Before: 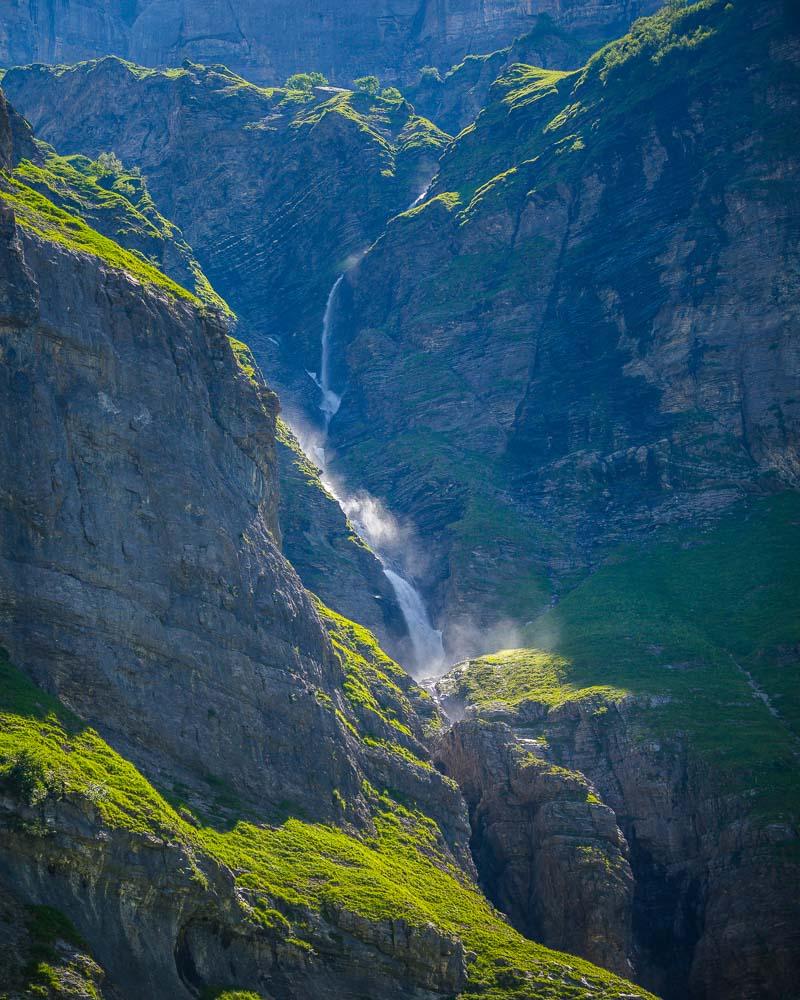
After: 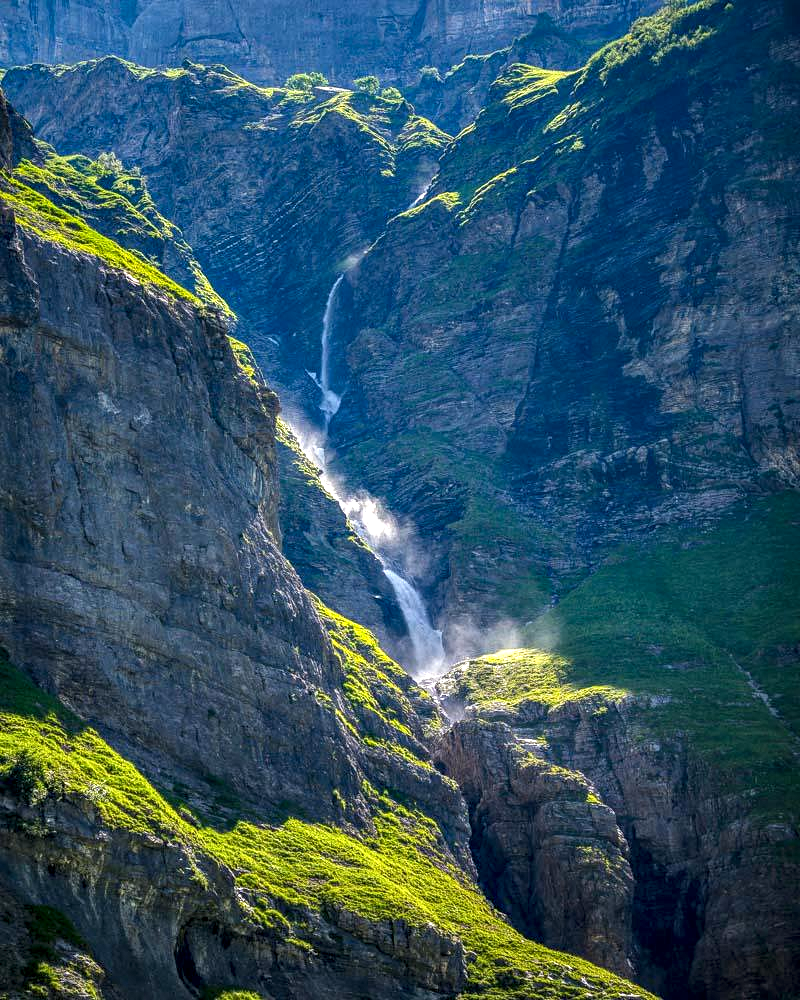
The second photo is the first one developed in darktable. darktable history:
local contrast: on, module defaults
contrast equalizer: octaves 7, y [[0.6 ×6], [0.55 ×6], [0 ×6], [0 ×6], [0 ×6]]
